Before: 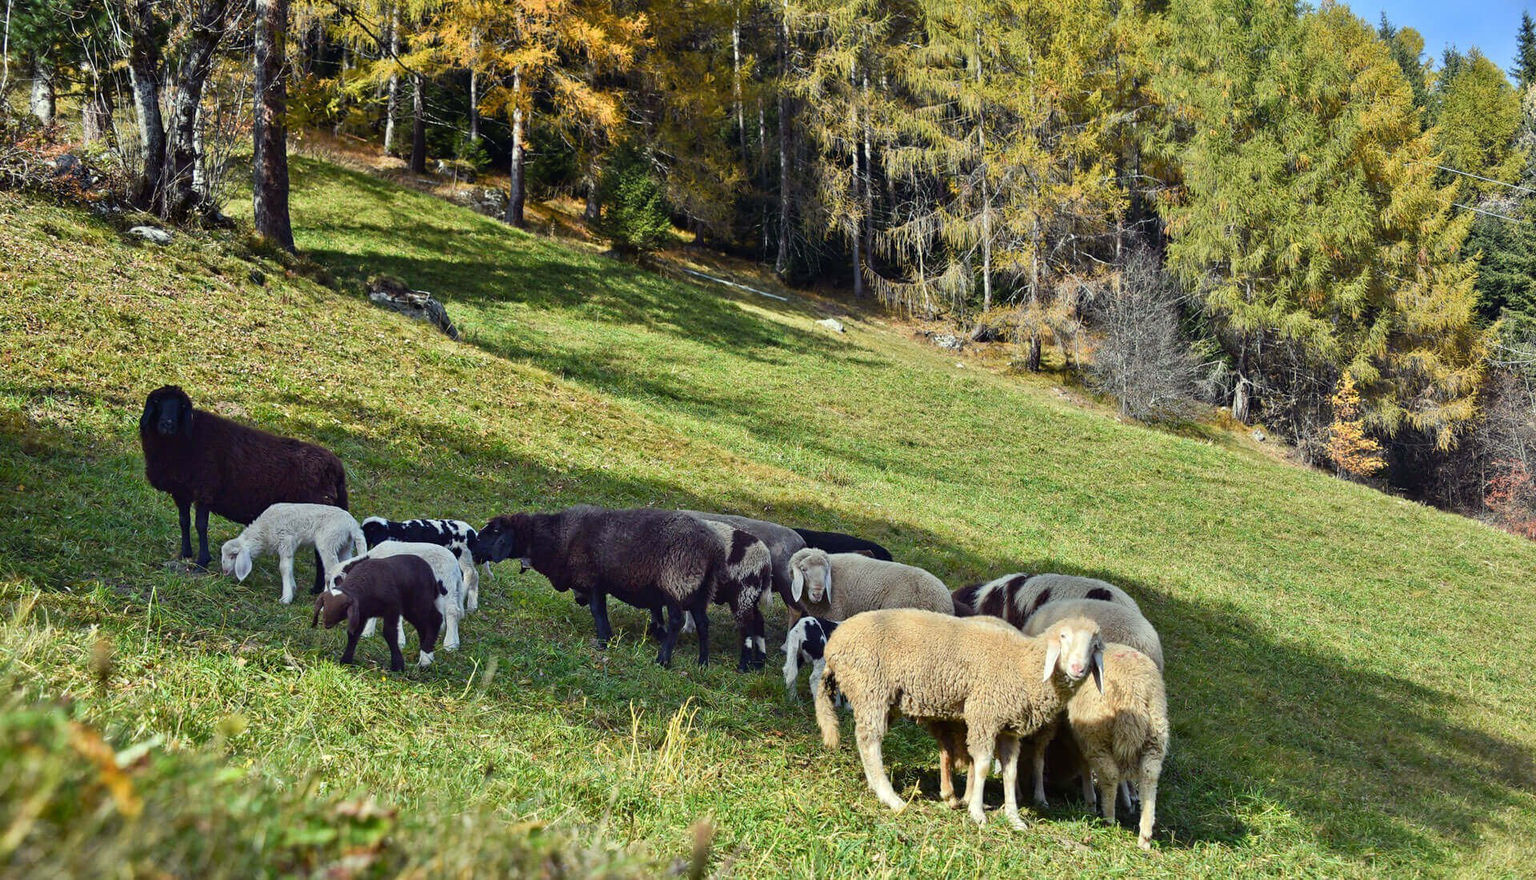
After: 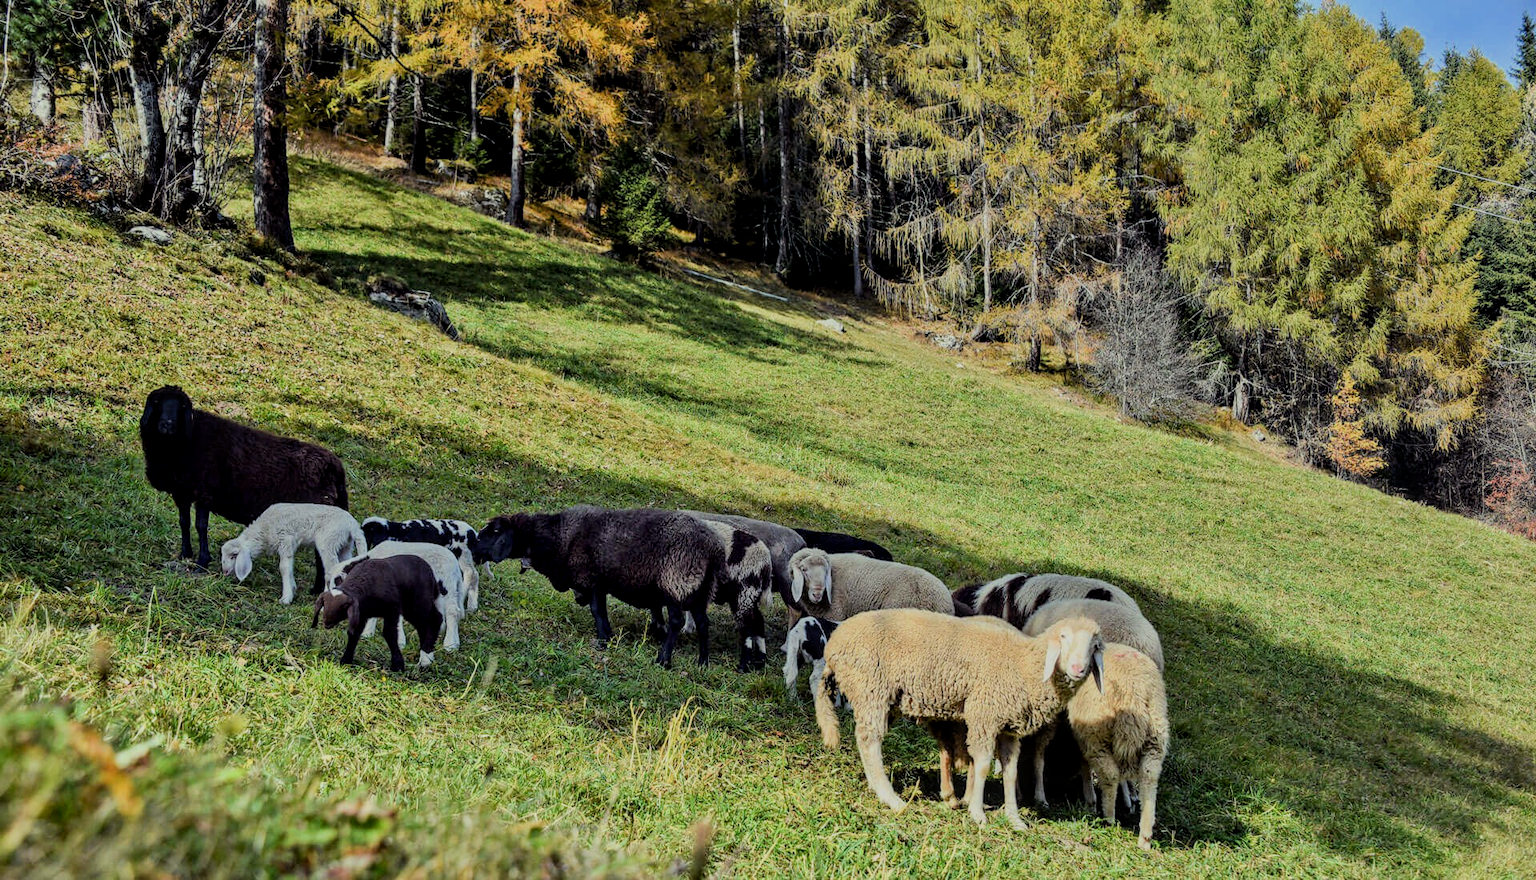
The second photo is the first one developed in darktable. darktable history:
tone equalizer: on, module defaults
filmic rgb: black relative exposure -6.76 EV, white relative exposure 5.83 EV, hardness 2.69, color science v6 (2022)
local contrast: on, module defaults
